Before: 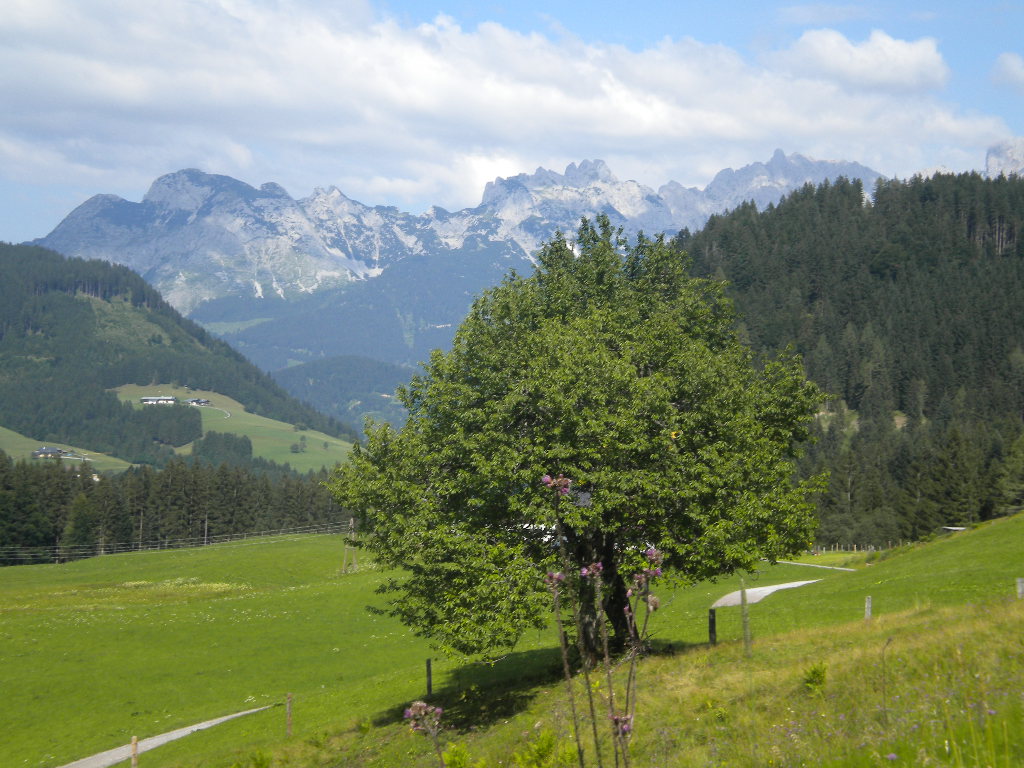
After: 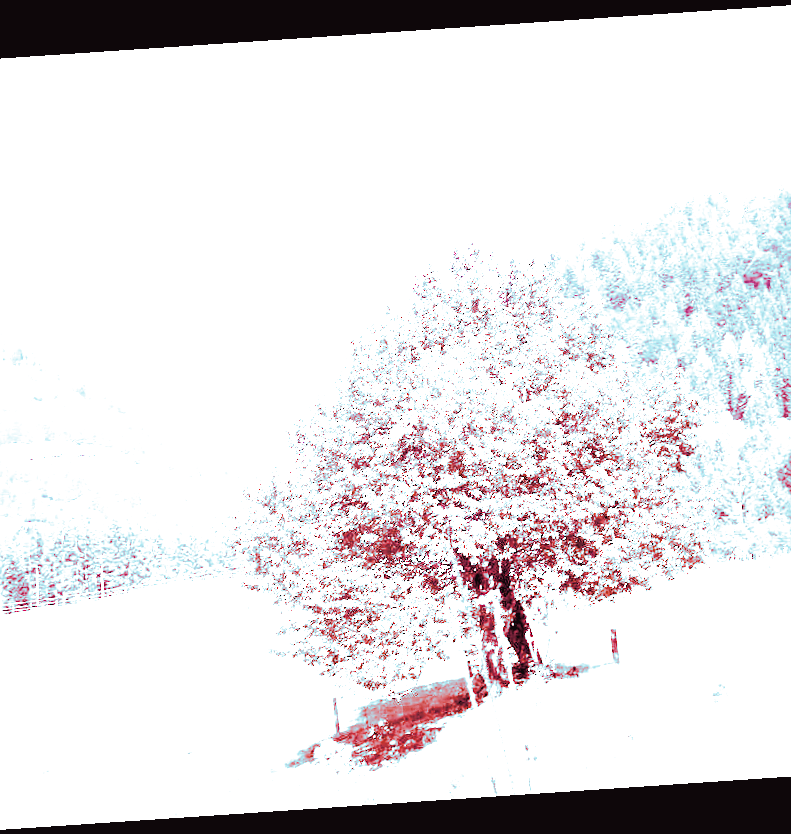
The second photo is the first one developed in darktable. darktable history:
white balance: red 4.26, blue 1.802
tone curve: curves: ch0 [(0, 0.026) (0.146, 0.158) (0.272, 0.34) (0.434, 0.625) (0.676, 0.871) (0.994, 0.955)], color space Lab, linked channels, preserve colors none
sharpen: radius 1
split-toning: shadows › hue 327.6°, highlights › hue 198°, highlights › saturation 0.55, balance -21.25, compress 0%
crop: left 13.443%, right 13.31%
exposure: exposure -0.151 EV, compensate highlight preservation false
rgb levels: preserve colors sum RGB, levels [[0.038, 0.433, 0.934], [0, 0.5, 1], [0, 0.5, 1]]
rotate and perspective: rotation -4.2°, shear 0.006, automatic cropping off
